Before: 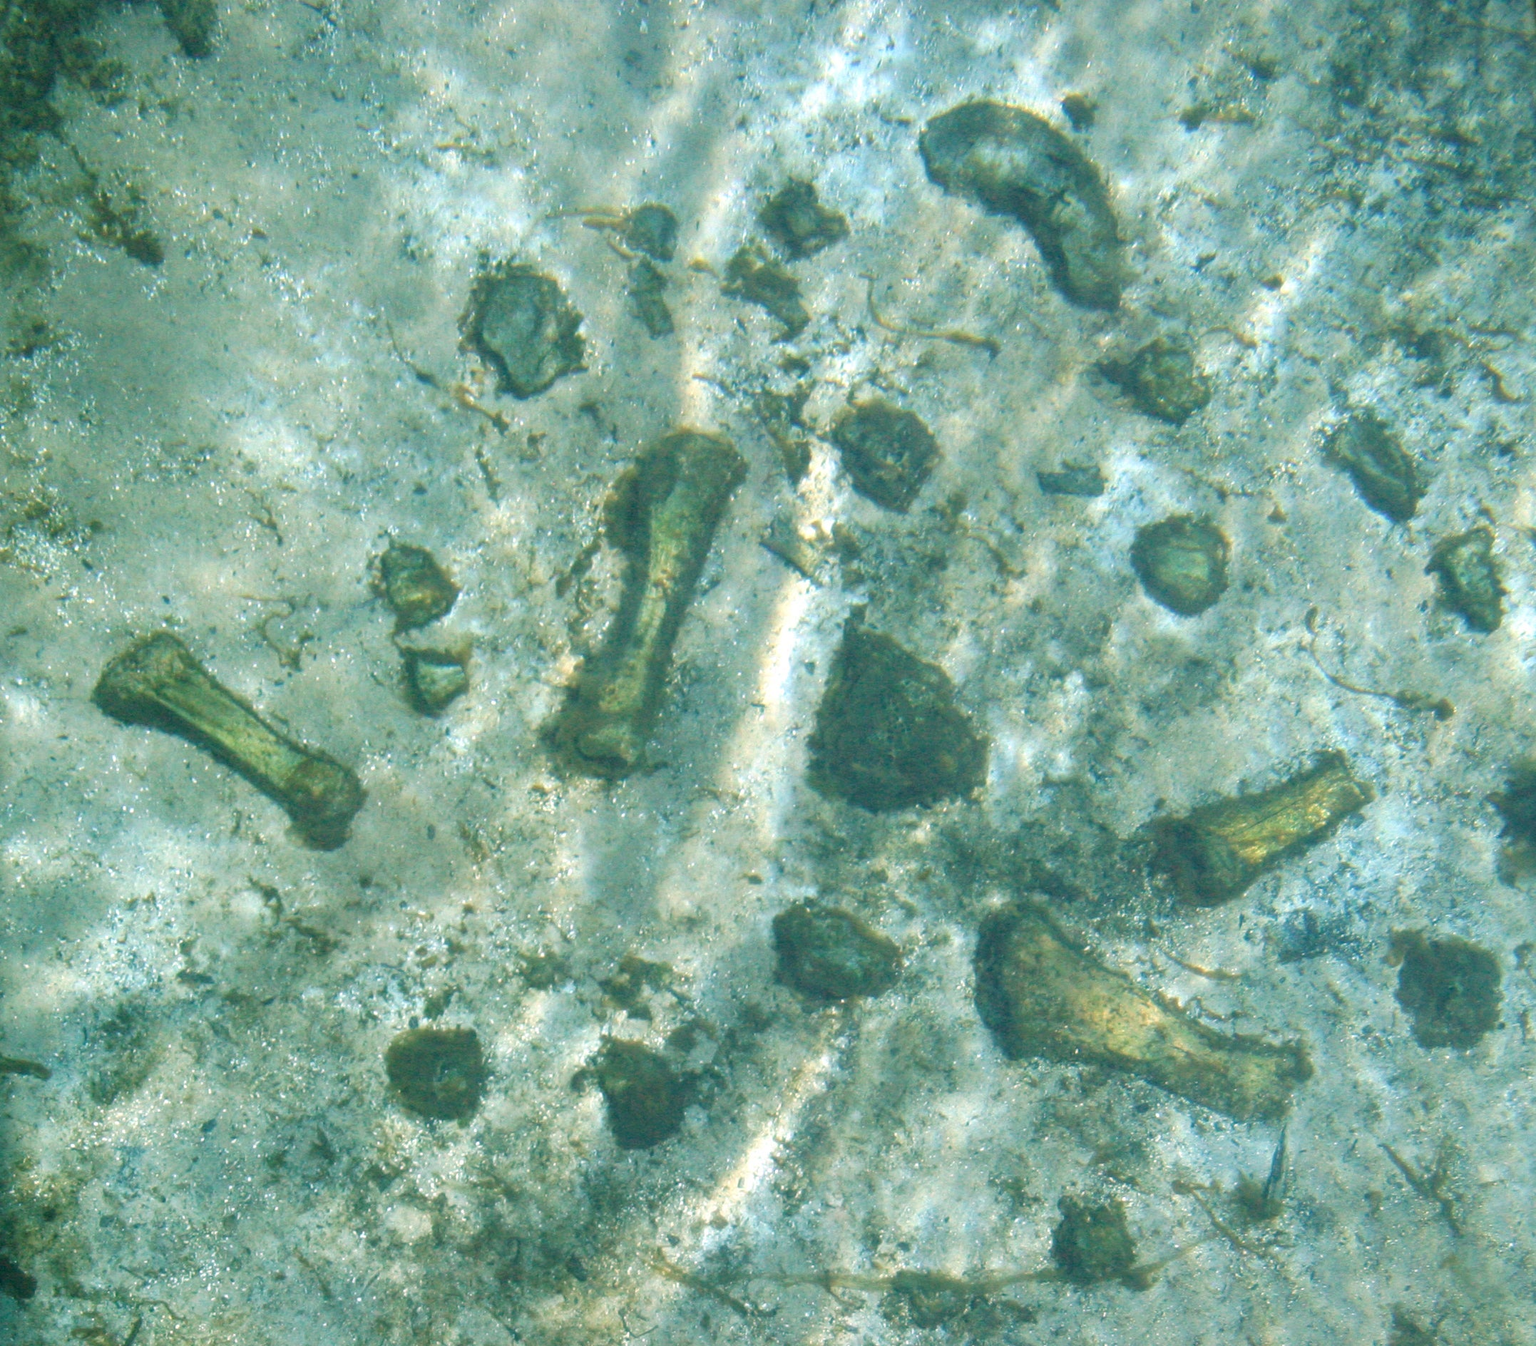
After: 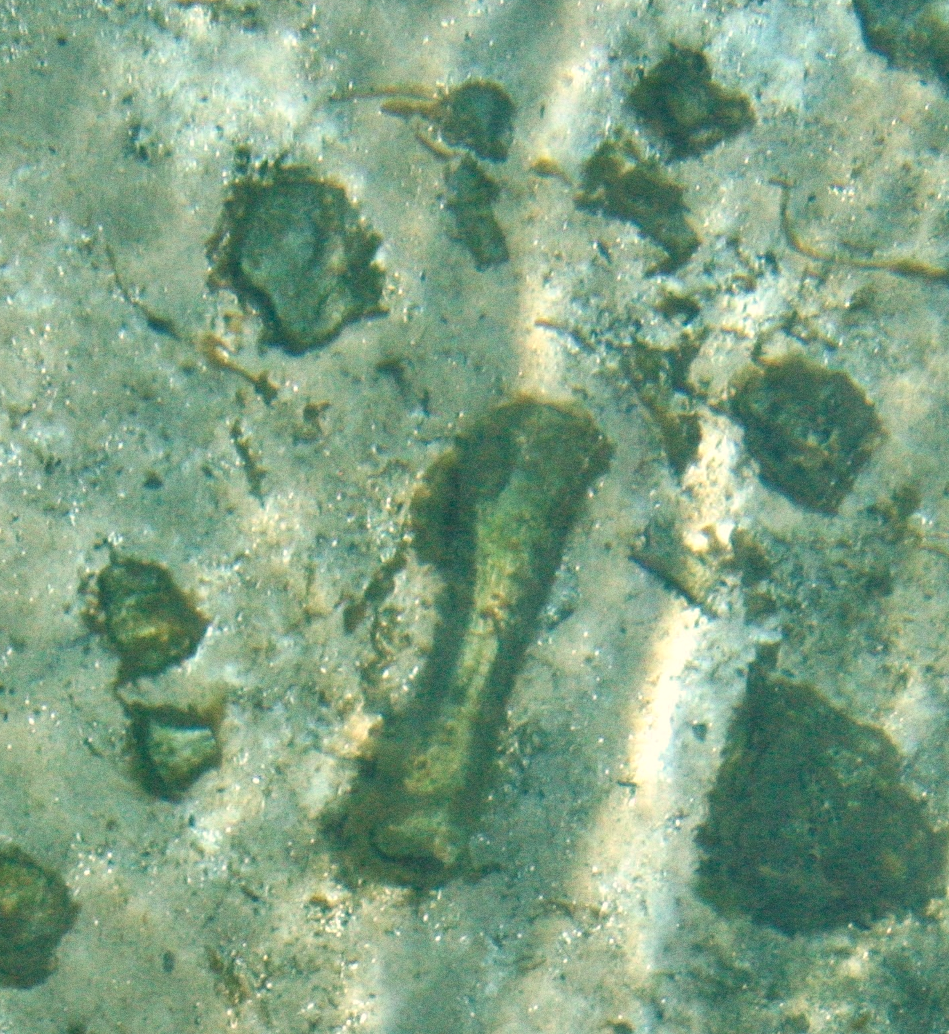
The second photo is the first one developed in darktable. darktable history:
shadows and highlights: highlights color adjustment 0%, soften with gaussian
grain: coarseness 0.09 ISO
crop: left 20.248%, top 10.86%, right 35.675%, bottom 34.321%
white balance: red 1.029, blue 0.92
